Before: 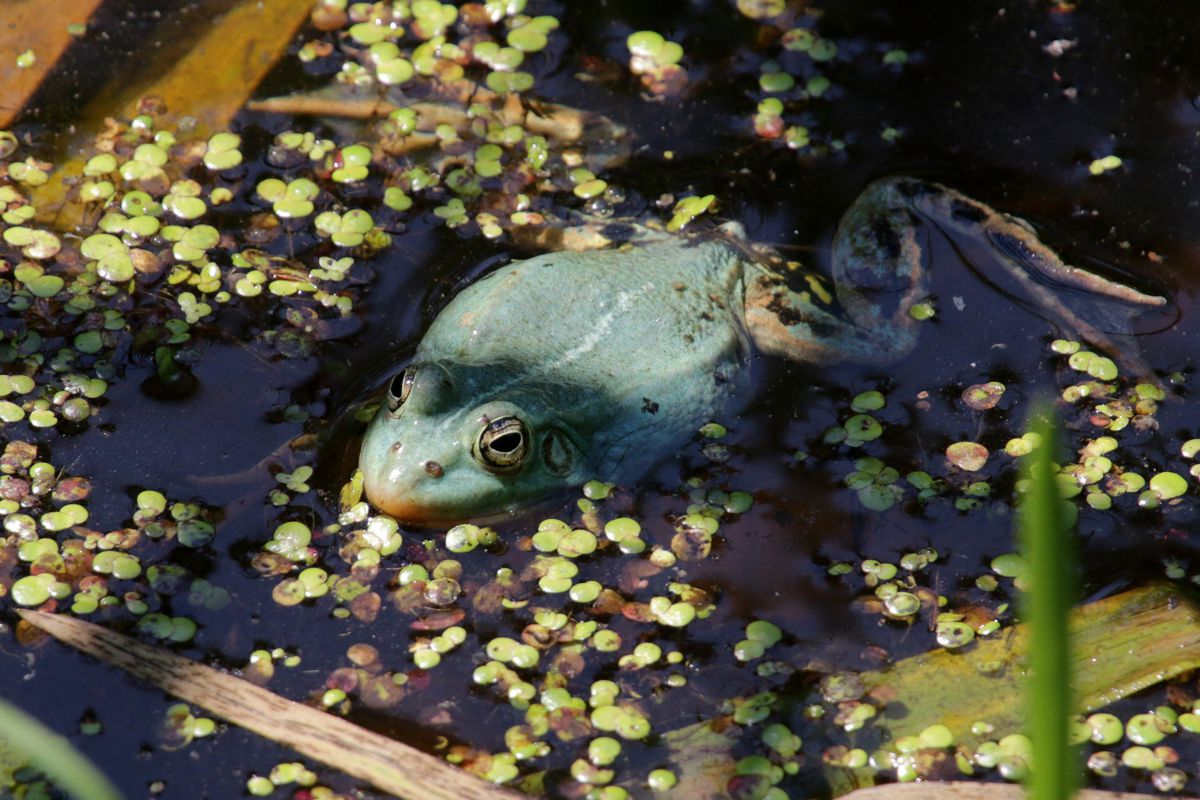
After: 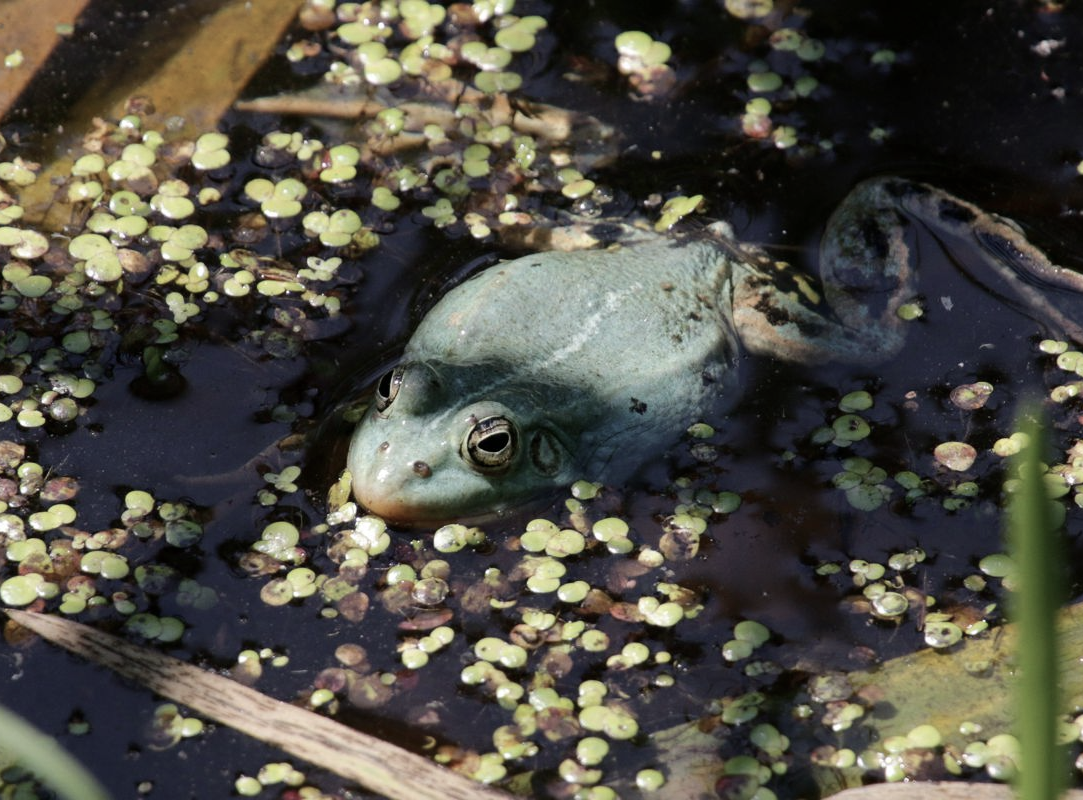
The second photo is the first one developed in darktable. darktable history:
crop and rotate: left 1.027%, right 8.716%
contrast brightness saturation: contrast 0.099, saturation -0.371
